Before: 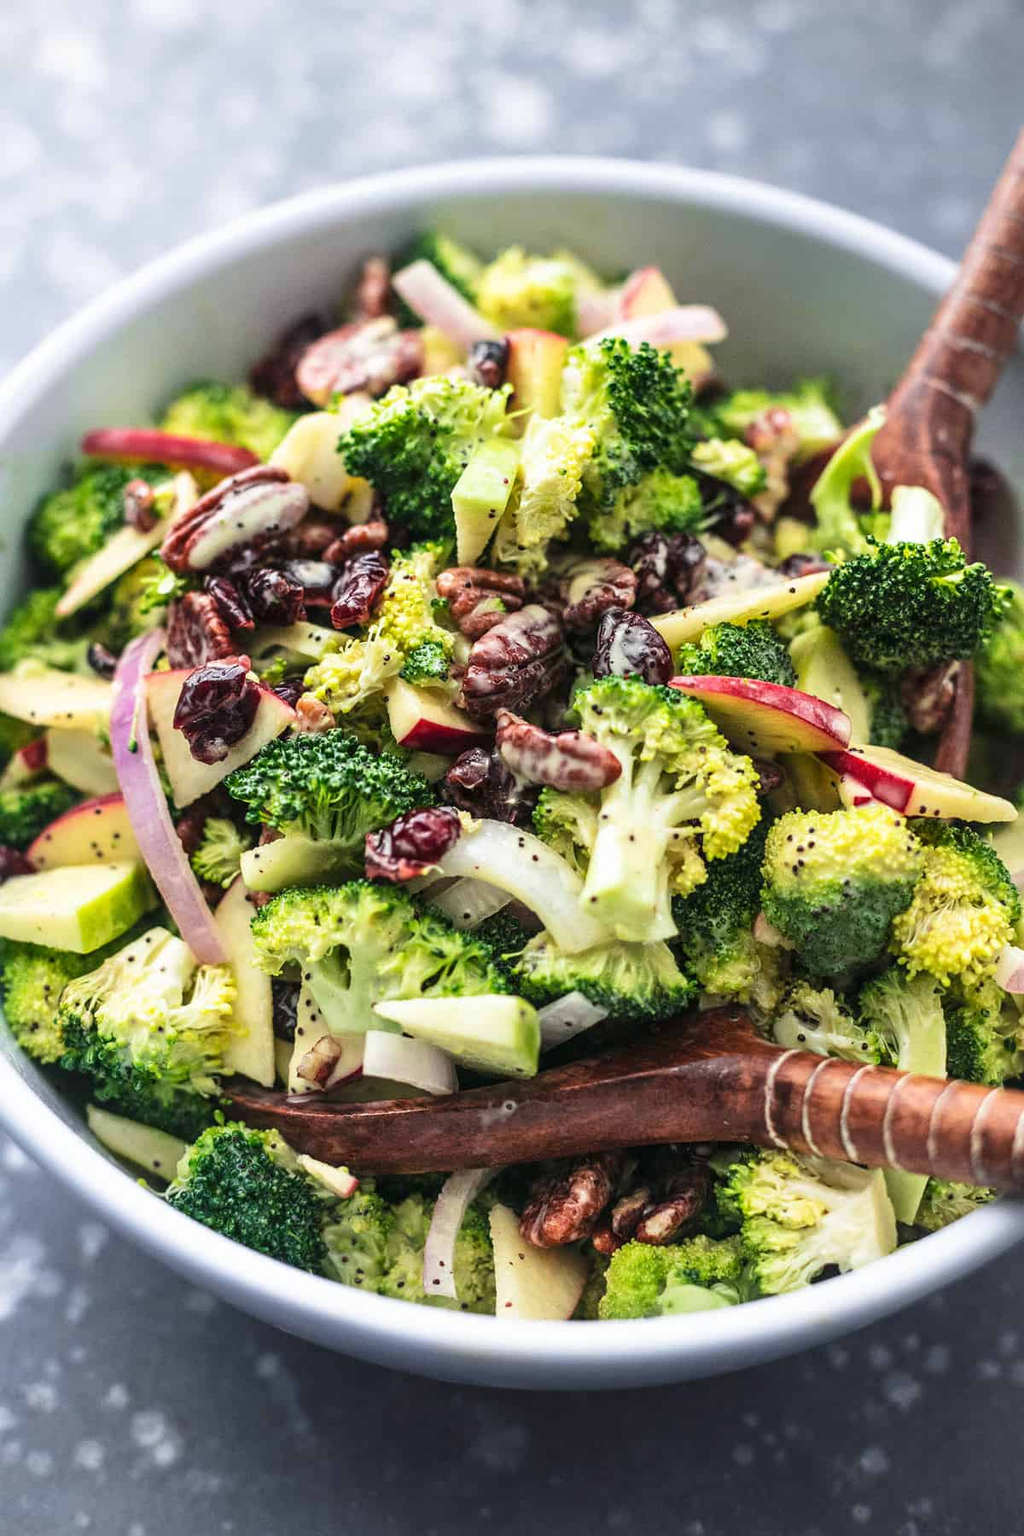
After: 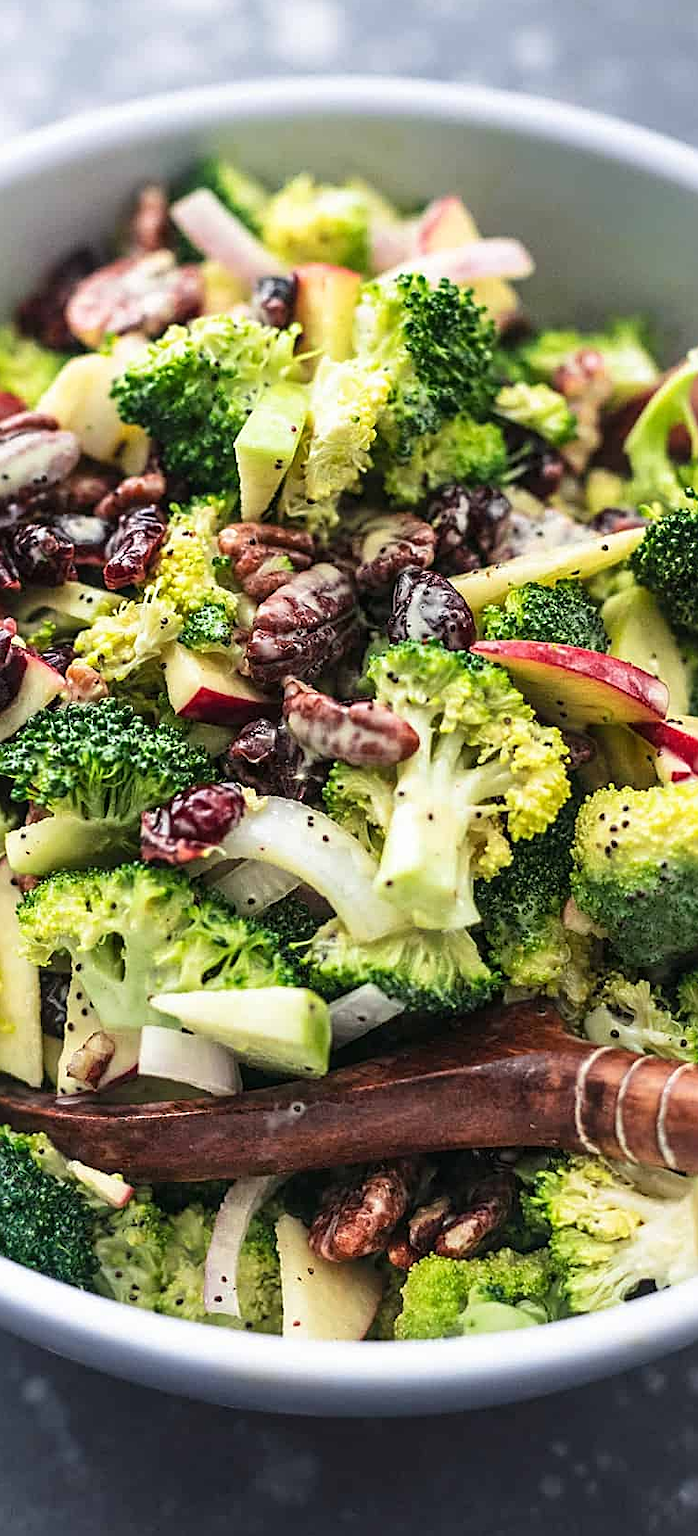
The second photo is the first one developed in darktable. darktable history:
crop and rotate: left 23.01%, top 5.645%, right 14.1%, bottom 2.291%
sharpen: on, module defaults
